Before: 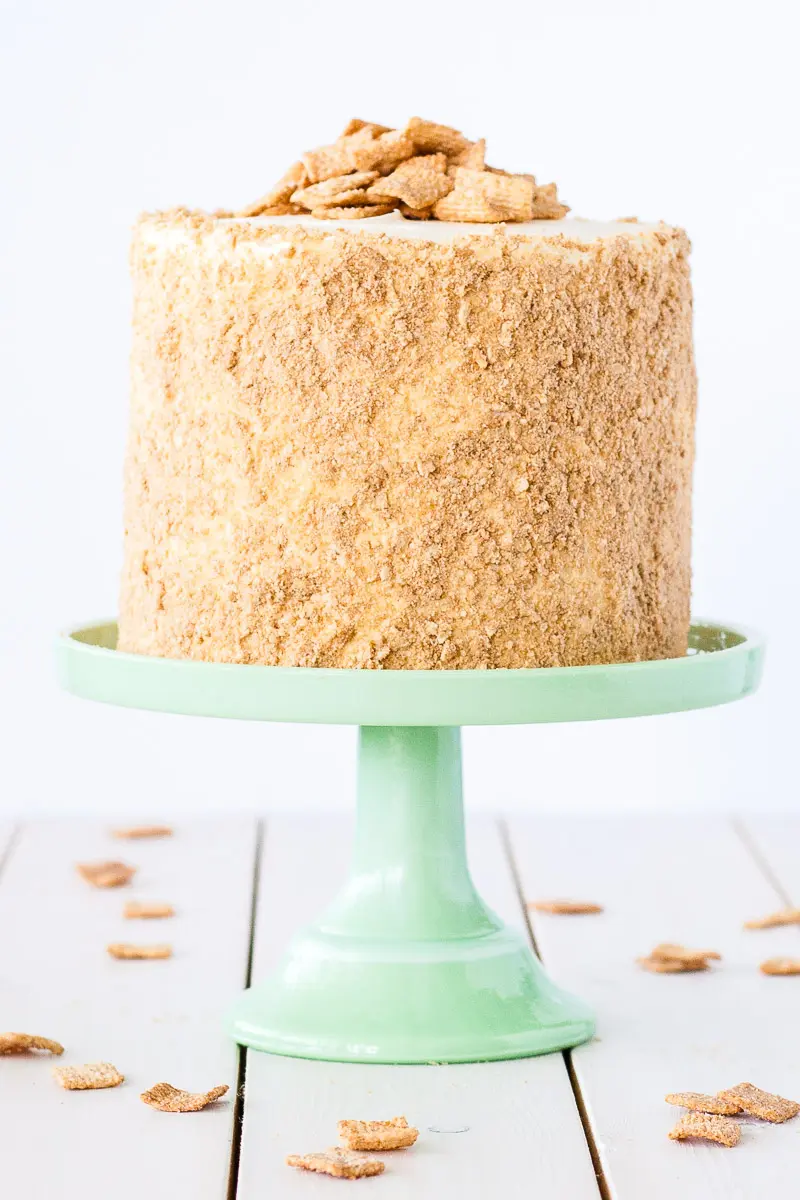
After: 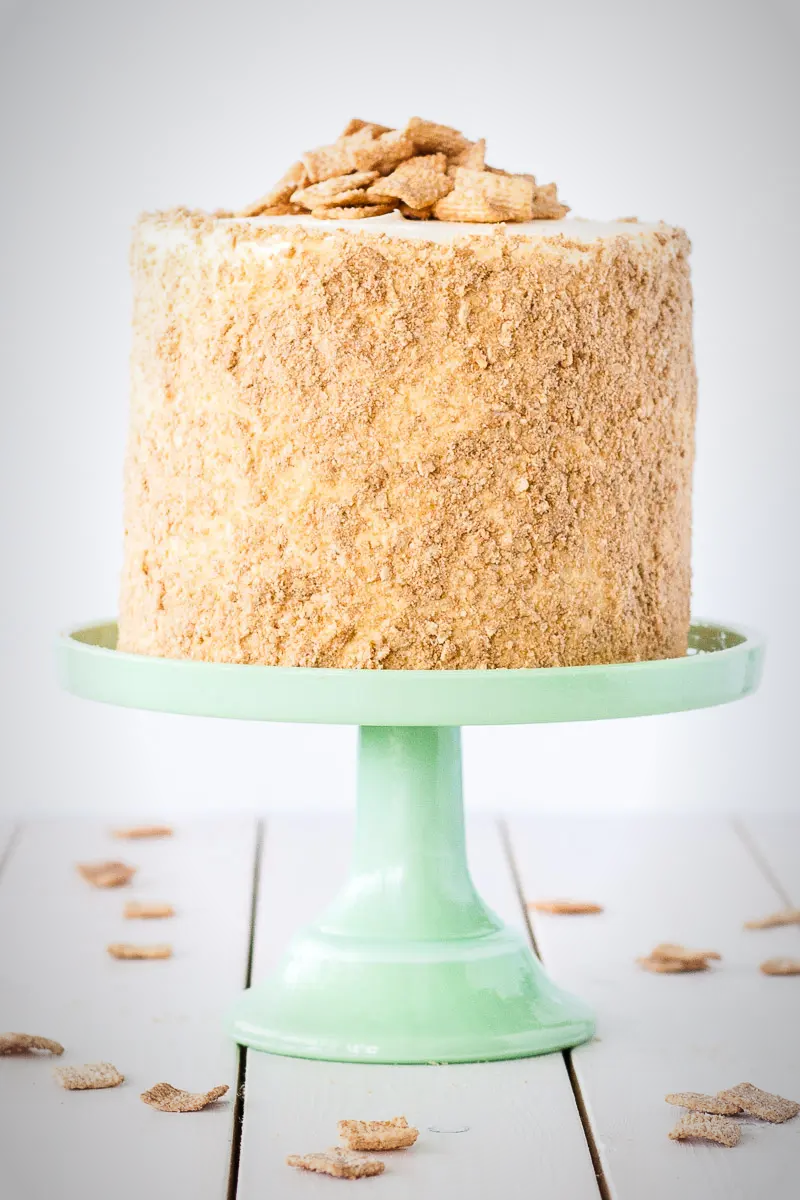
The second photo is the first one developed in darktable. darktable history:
vignetting: fall-off start 67.39%, fall-off radius 68.37%, automatic ratio true
